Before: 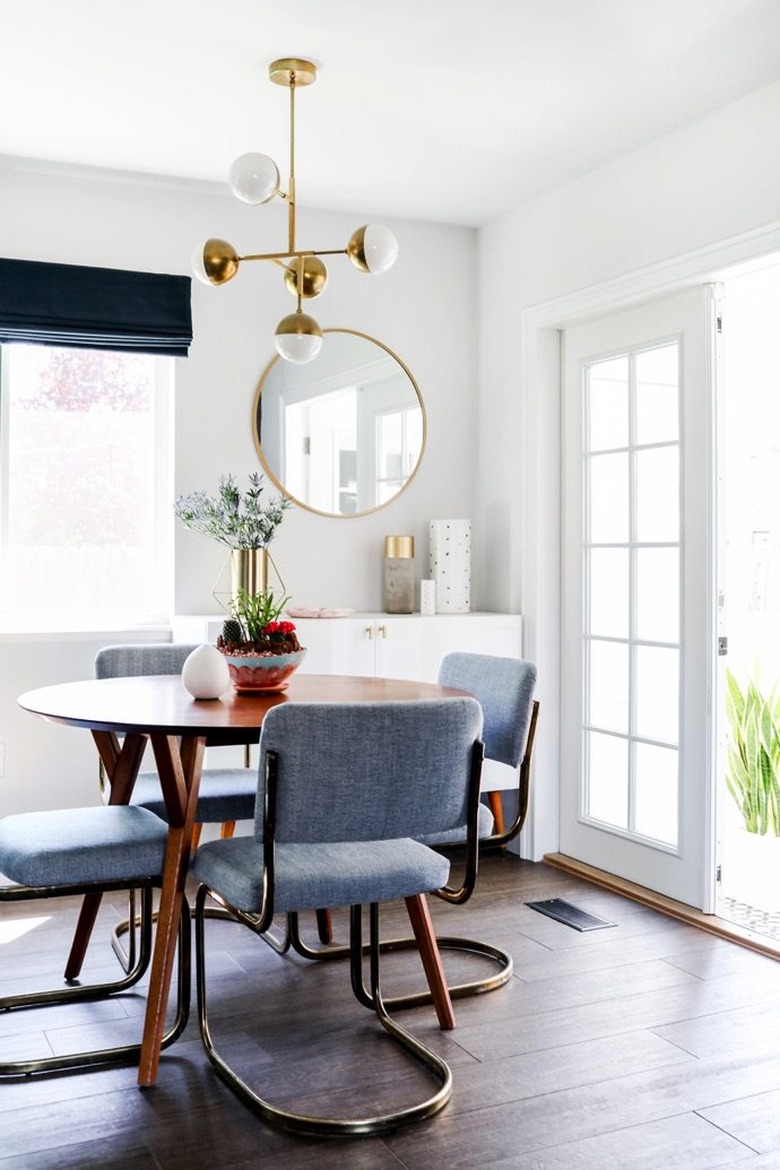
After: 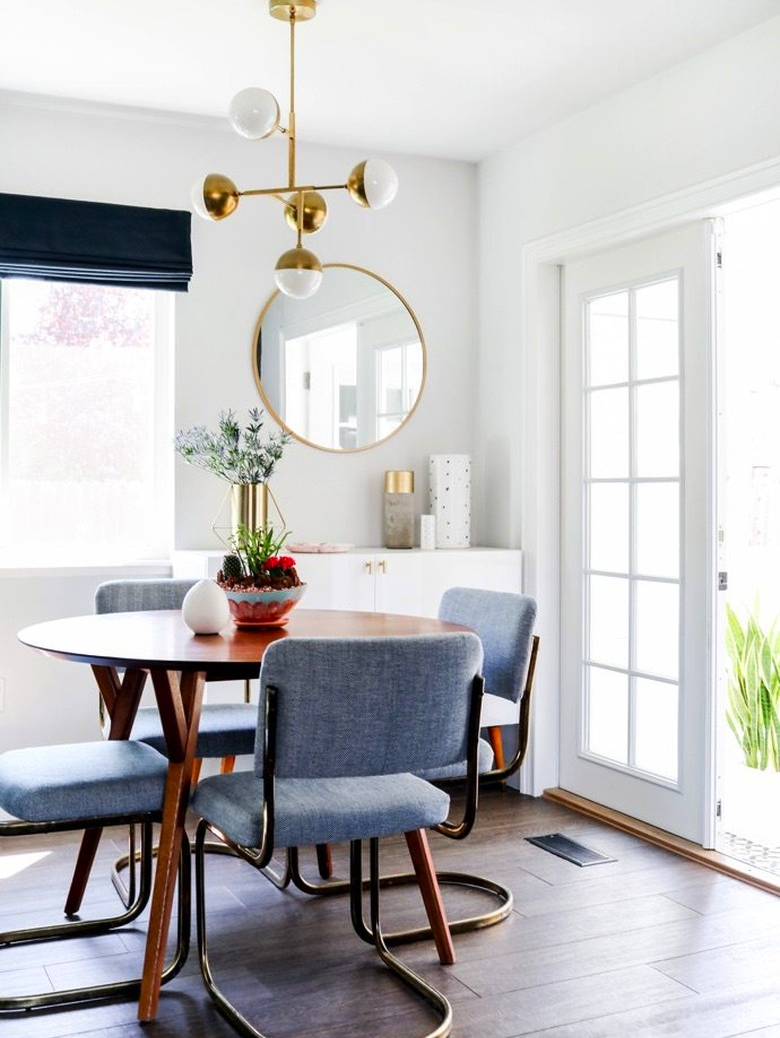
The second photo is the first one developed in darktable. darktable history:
crop and rotate: top 5.609%, bottom 5.609%
contrast brightness saturation: saturation 0.13
